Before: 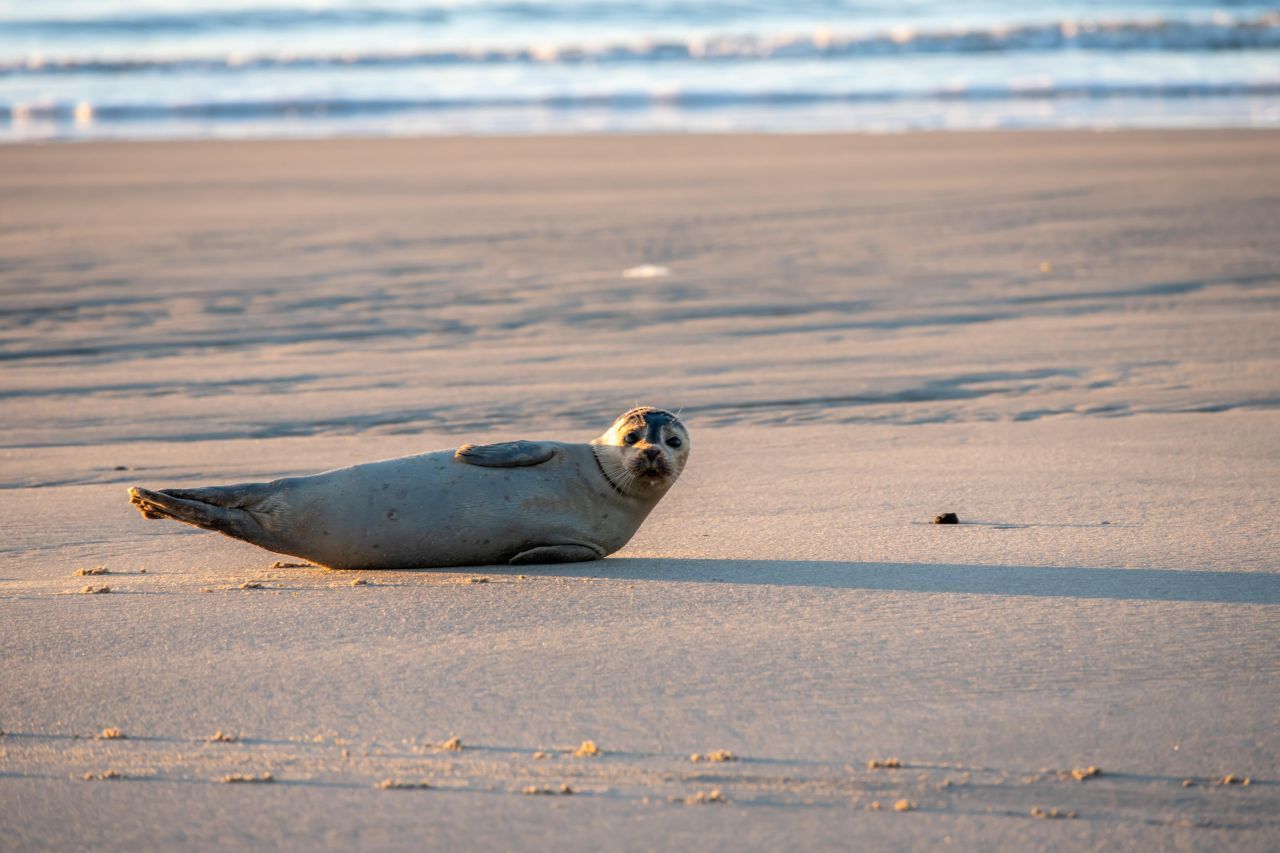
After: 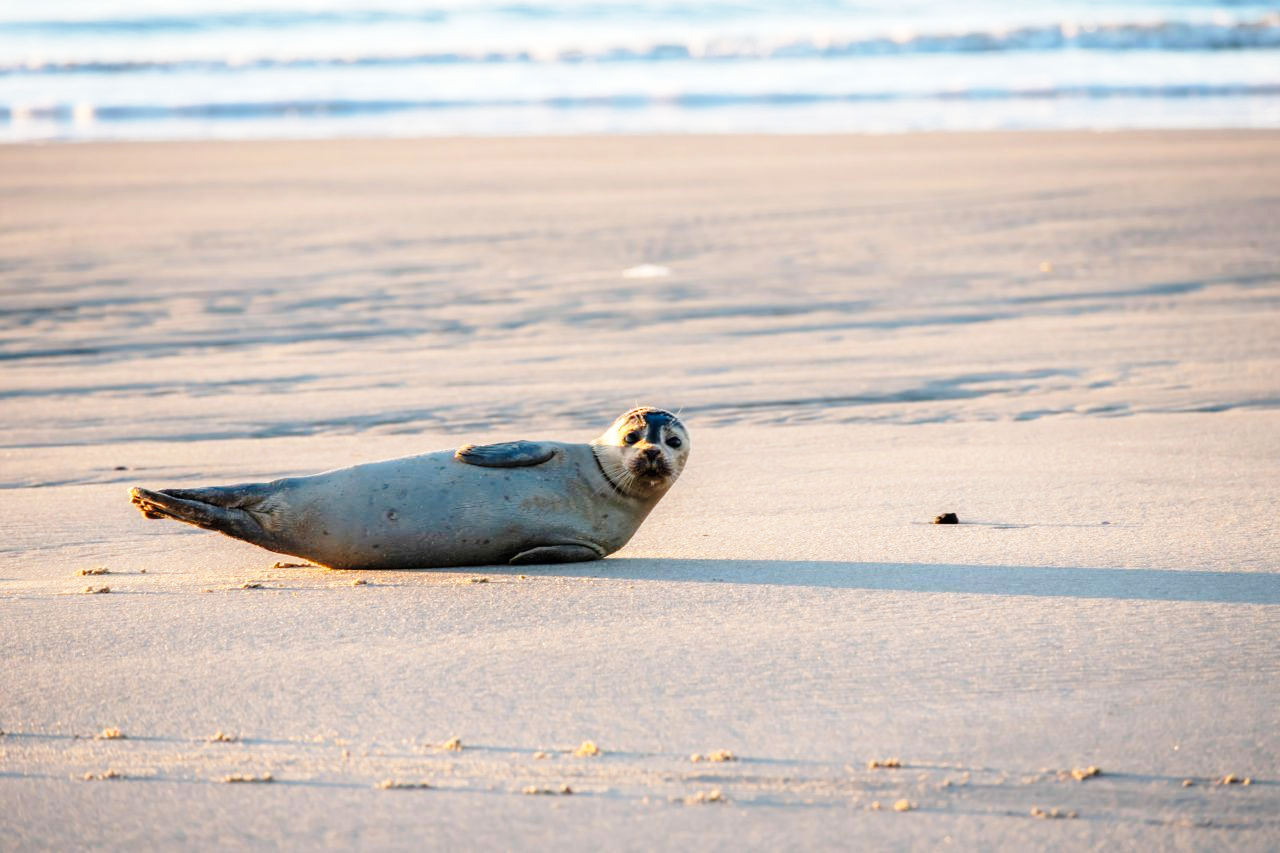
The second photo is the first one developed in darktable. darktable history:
base curve: curves: ch0 [(0, 0) (0.028, 0.03) (0.121, 0.232) (0.46, 0.748) (0.859, 0.968) (1, 1)], preserve colors none
tone equalizer: edges refinement/feathering 500, mask exposure compensation -1.57 EV, preserve details no
